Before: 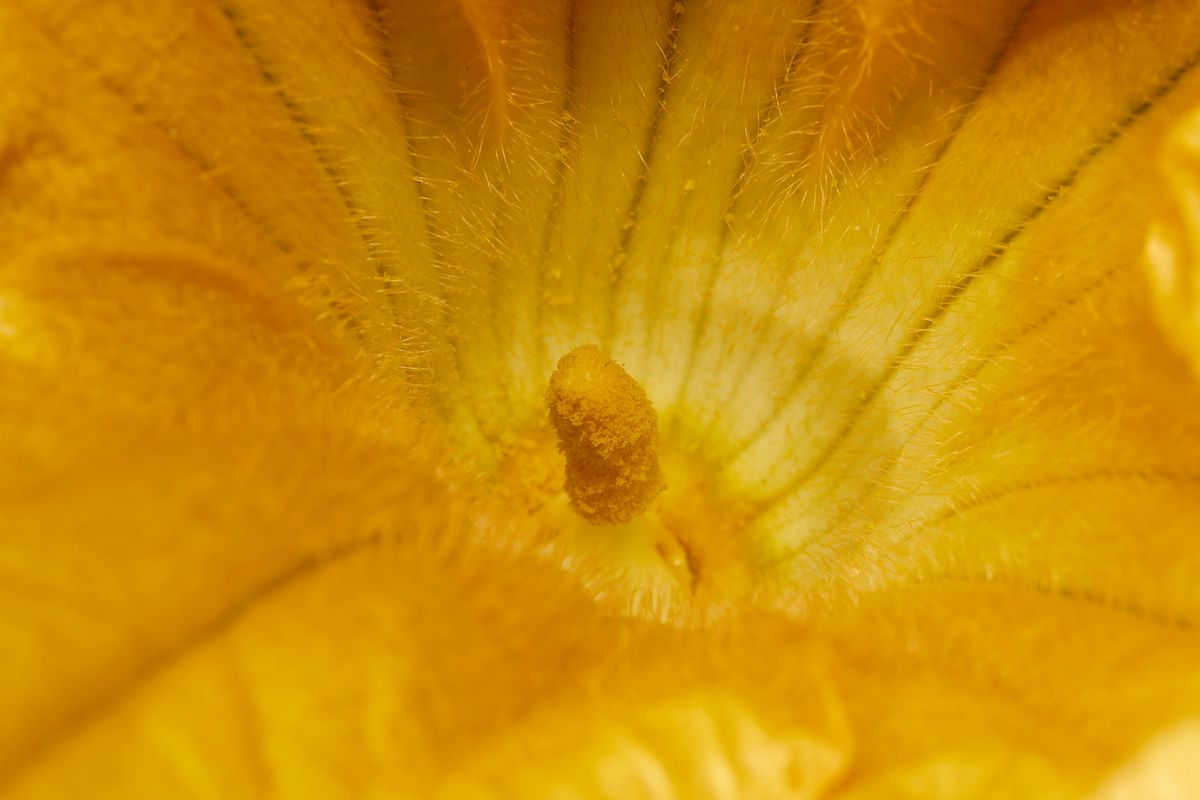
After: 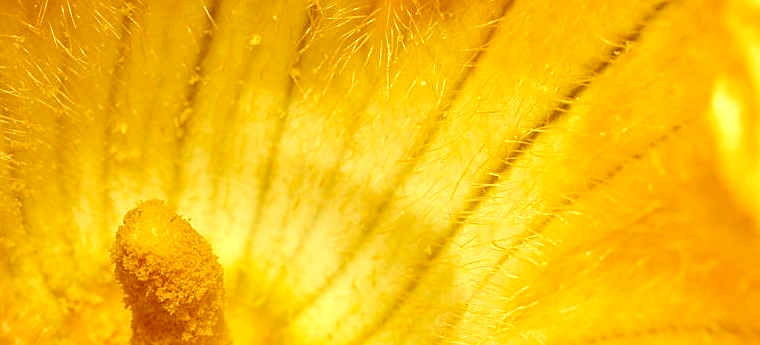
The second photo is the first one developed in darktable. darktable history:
sharpen: on, module defaults
color correction: highlights a* -7.24, highlights b* -0.149, shadows a* 20.1, shadows b* 11.07
crop: left 36.213%, top 18.149%, right 0.416%, bottom 38.229%
exposure: black level correction 0, exposure 0.696 EV, compensate highlight preservation false
local contrast: highlights 26%, shadows 74%, midtone range 0.745
